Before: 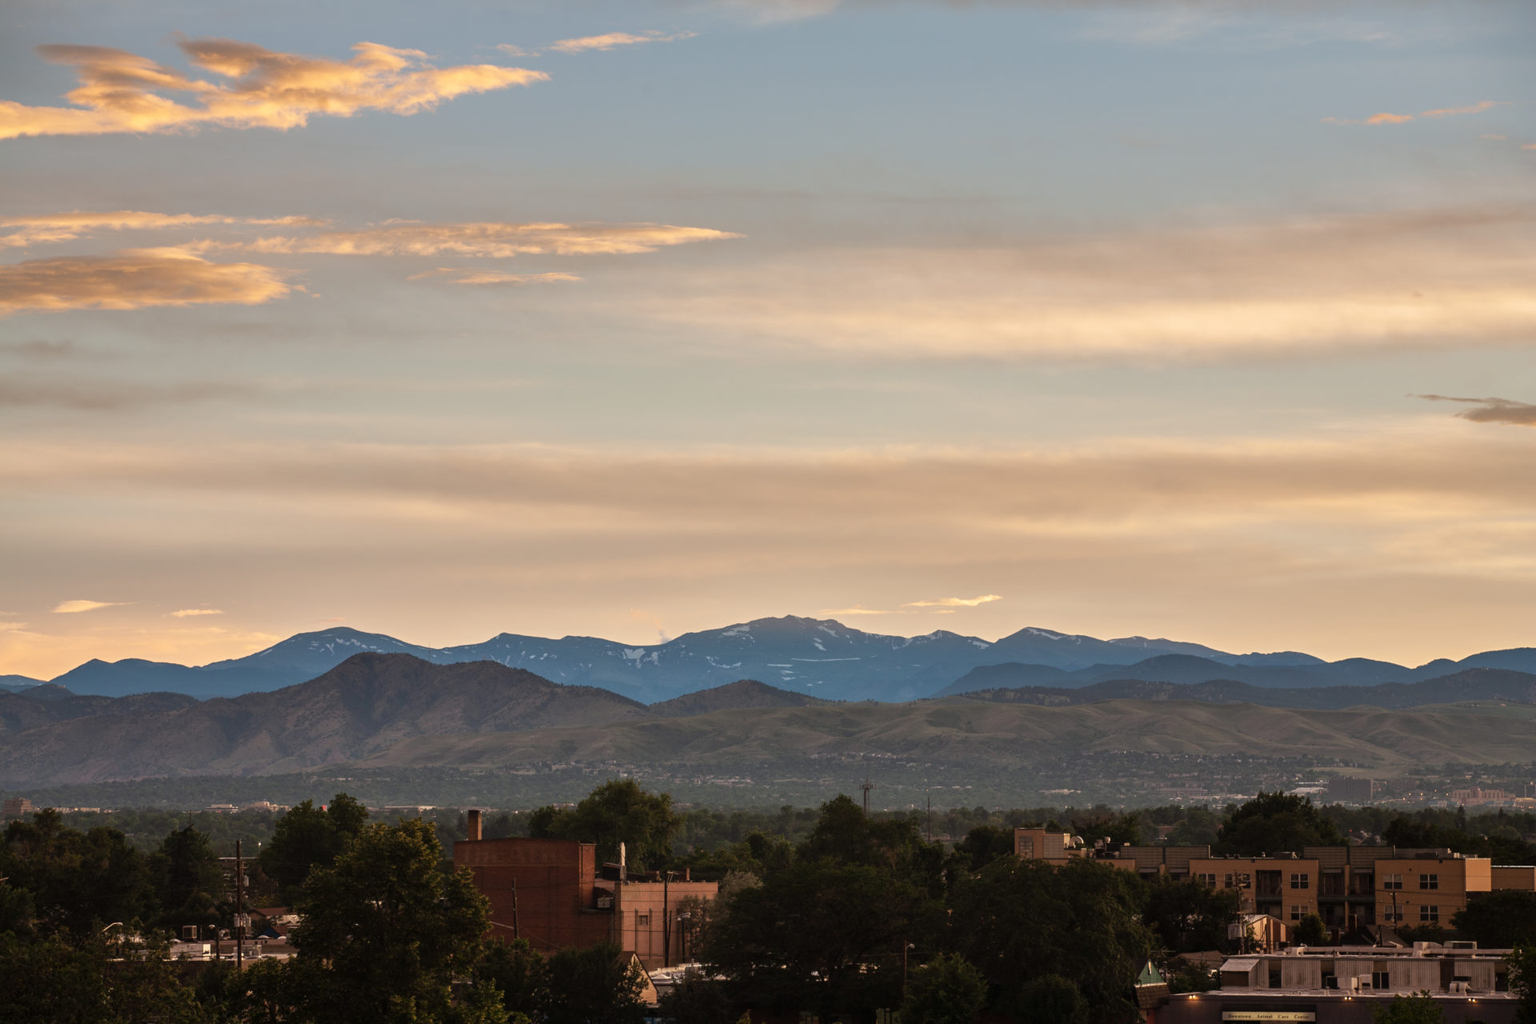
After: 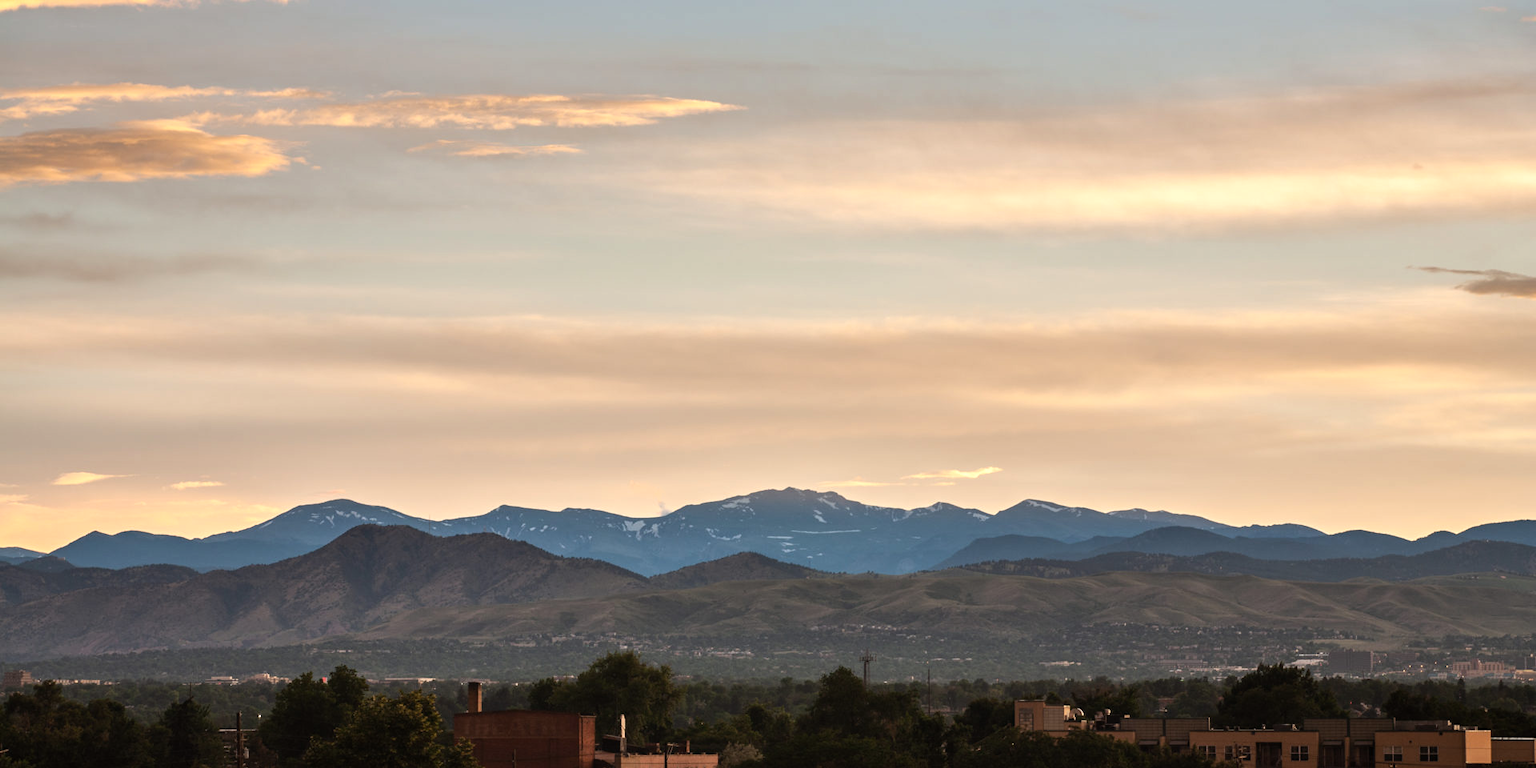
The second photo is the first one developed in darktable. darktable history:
crop and rotate: top 12.5%, bottom 12.5%
tone equalizer: -8 EV -0.417 EV, -7 EV -0.389 EV, -6 EV -0.333 EV, -5 EV -0.222 EV, -3 EV 0.222 EV, -2 EV 0.333 EV, -1 EV 0.389 EV, +0 EV 0.417 EV, edges refinement/feathering 500, mask exposure compensation -1.57 EV, preserve details no
